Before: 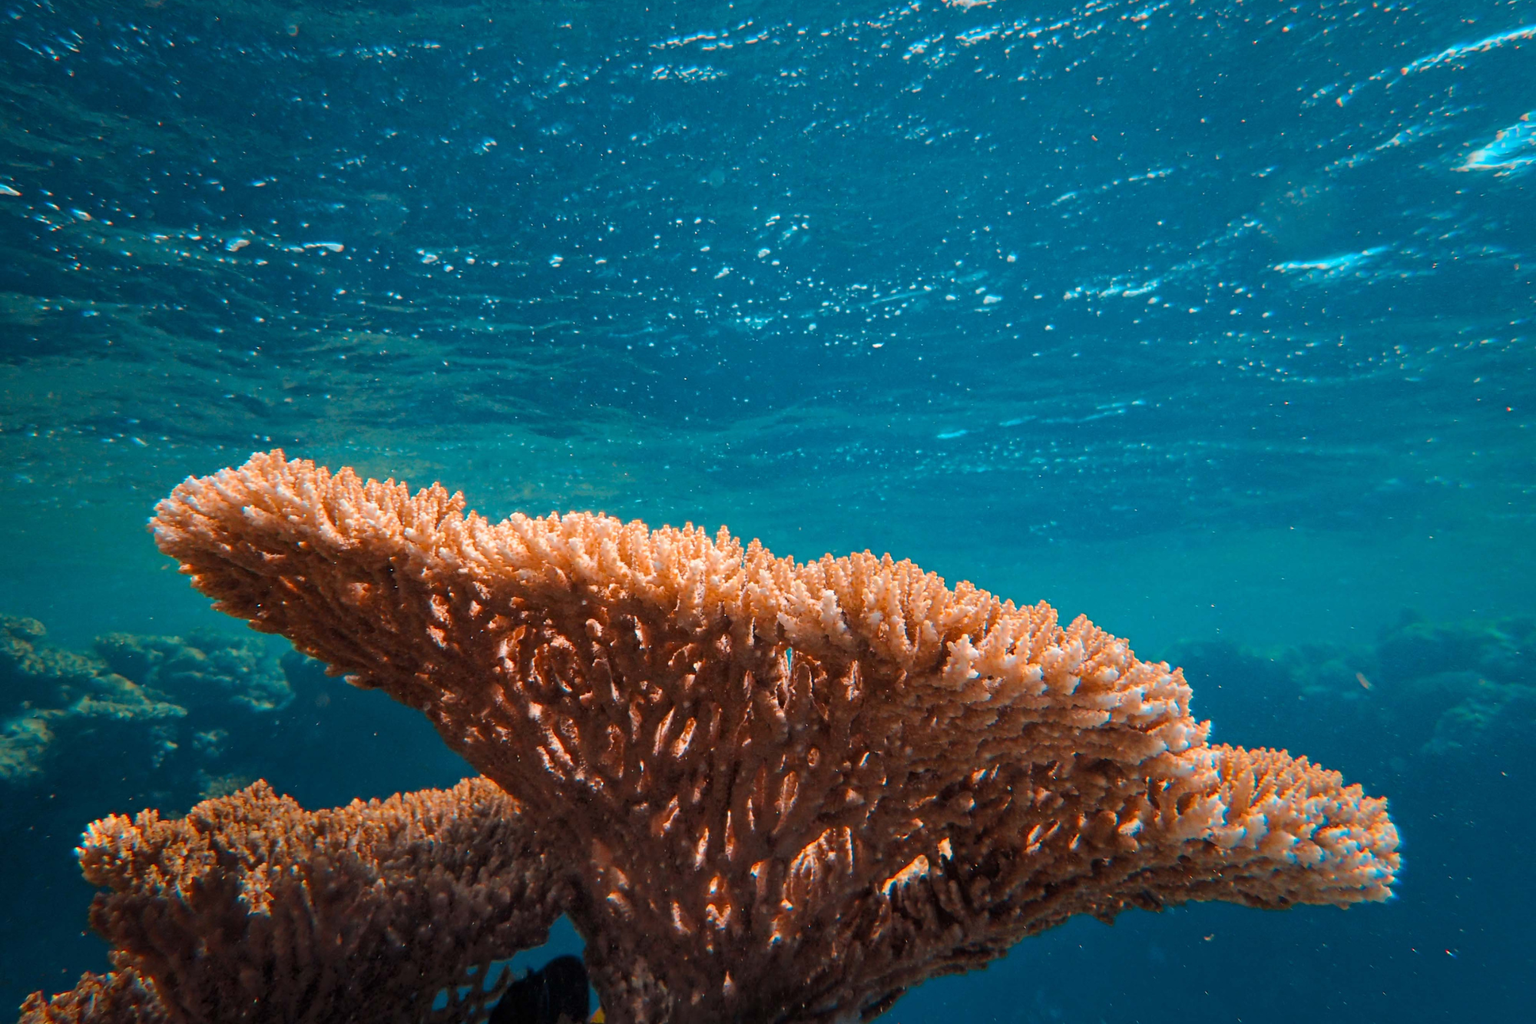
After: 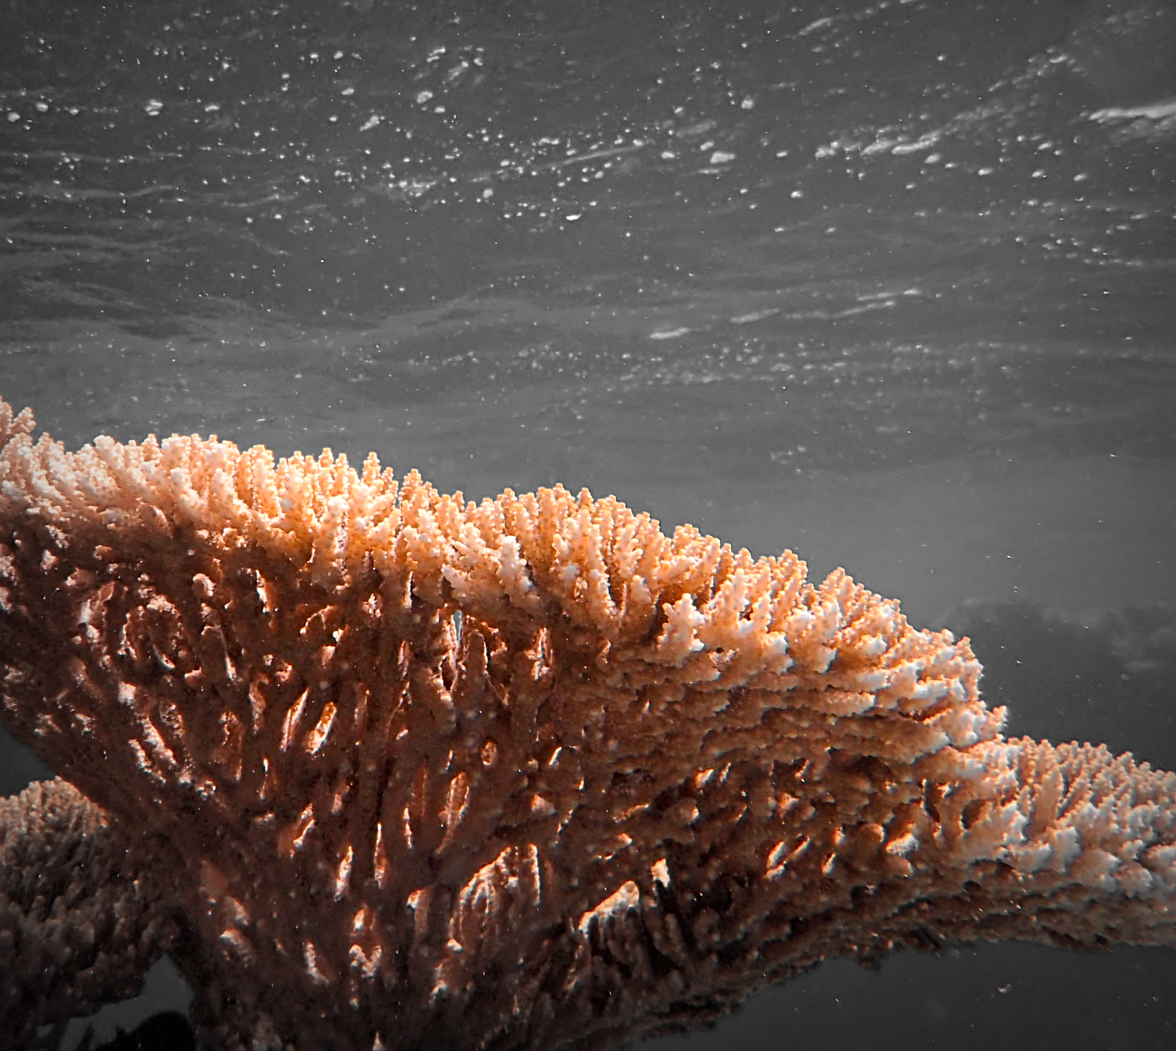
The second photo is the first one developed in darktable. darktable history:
sharpen: radius 2.487, amount 0.341
shadows and highlights: shadows 0.232, highlights 38.22
crop and rotate: left 28.512%, top 17.459%, right 12.641%, bottom 3.652%
color zones: curves: ch0 [(0, 0.447) (0.184, 0.543) (0.323, 0.476) (0.429, 0.445) (0.571, 0.443) (0.714, 0.451) (0.857, 0.452) (1, 0.447)]; ch1 [(0, 0.464) (0.176, 0.46) (0.287, 0.177) (0.429, 0.002) (0.571, 0) (0.714, 0) (0.857, 0) (1, 0.464)]
exposure: black level correction 0.001, exposure 0.137 EV, compensate exposure bias true, compensate highlight preservation false
vignetting: fall-off start 53.94%, automatic ratio true, width/height ratio 1.312, shape 0.229
